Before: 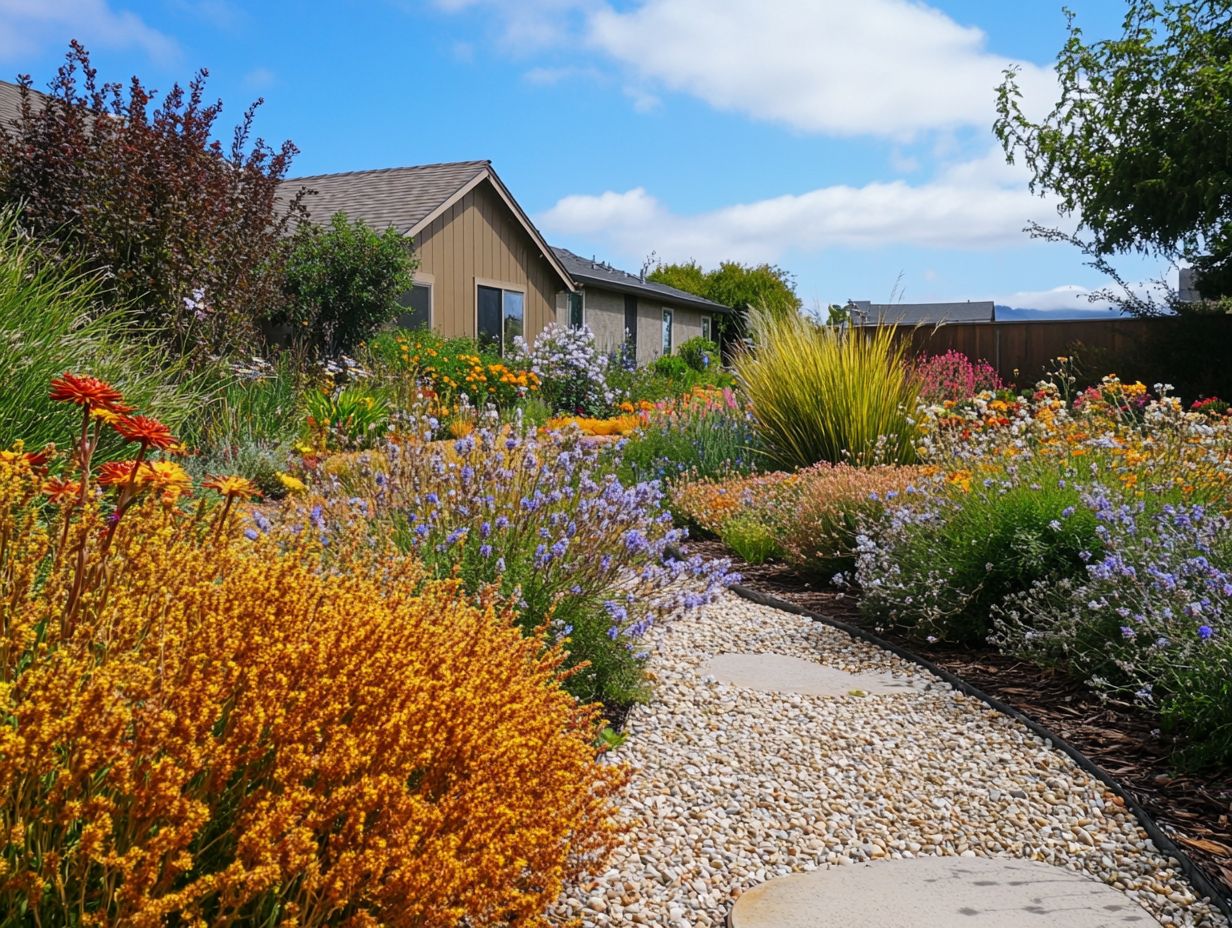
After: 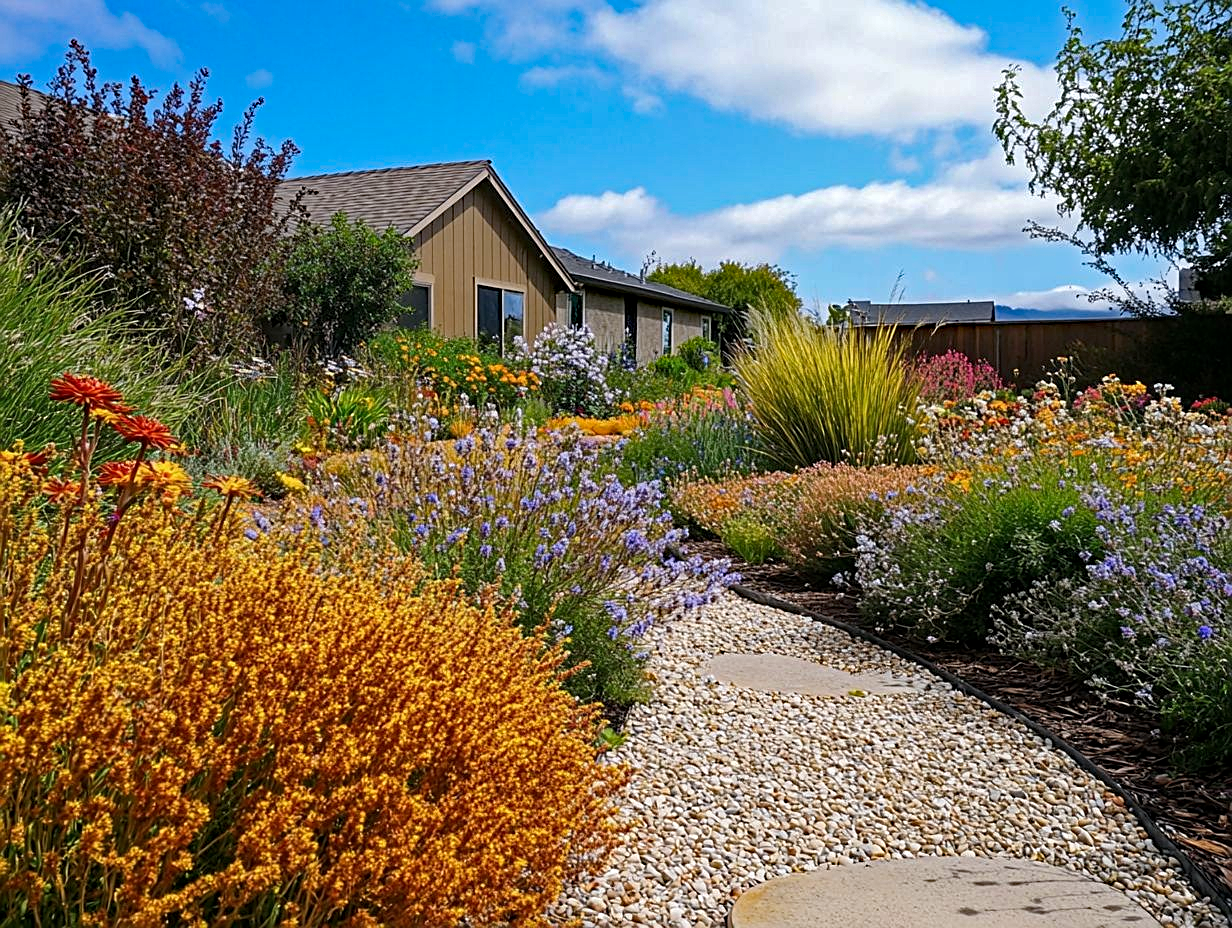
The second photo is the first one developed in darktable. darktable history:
shadows and highlights: radius 330.11, shadows 54.23, highlights -99.27, compress 94.57%, soften with gaussian
haze removal: strength 0.521, distance 0.92, compatibility mode true, adaptive false
sharpen: on, module defaults
local contrast: highlights 105%, shadows 100%, detail 120%, midtone range 0.2
base curve: curves: ch0 [(0, 0) (0.472, 0.455) (1, 1)]
